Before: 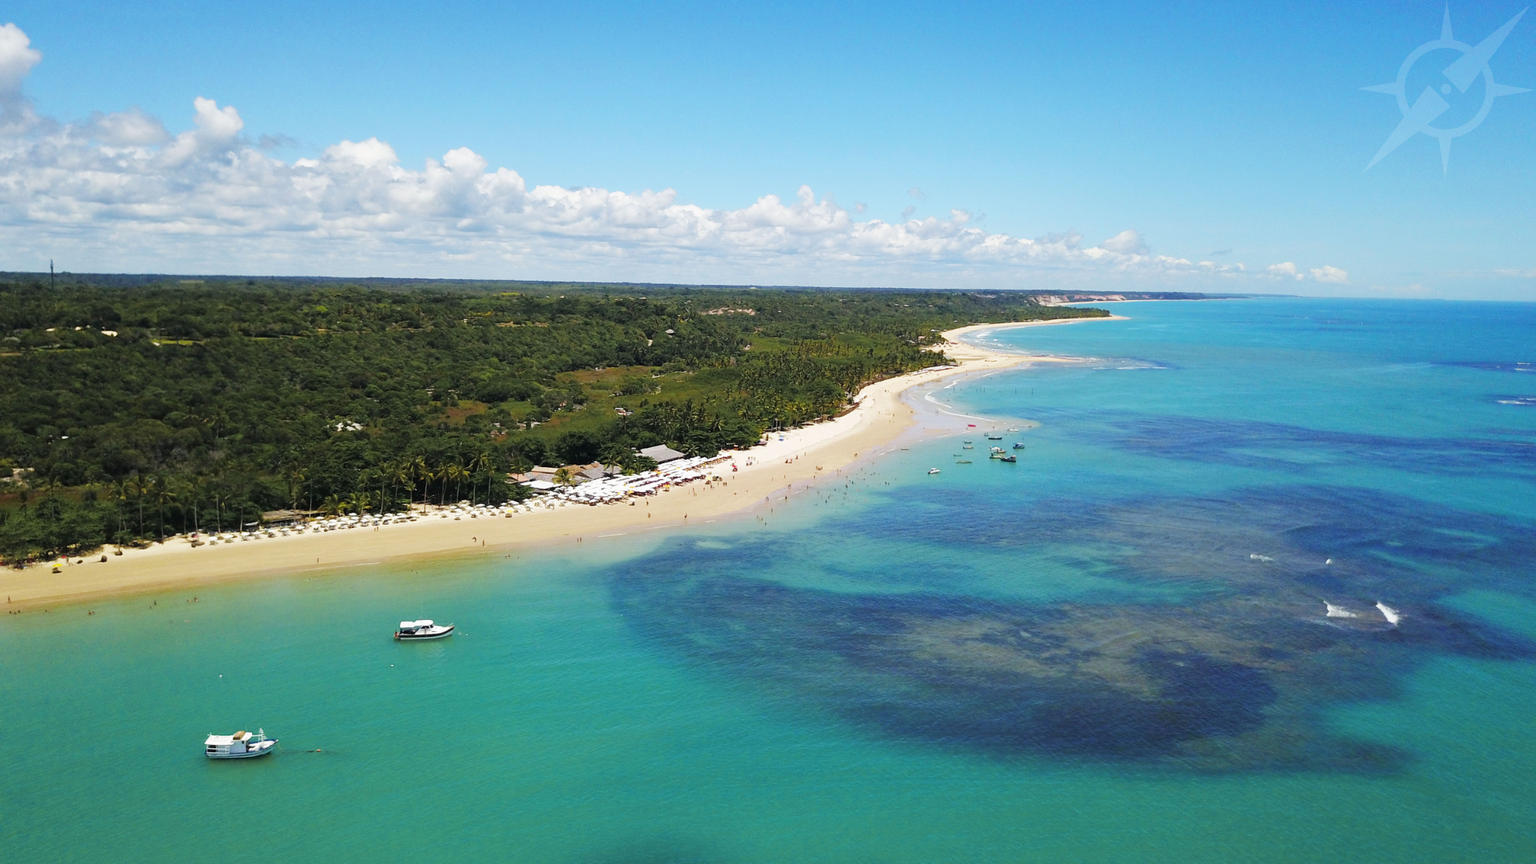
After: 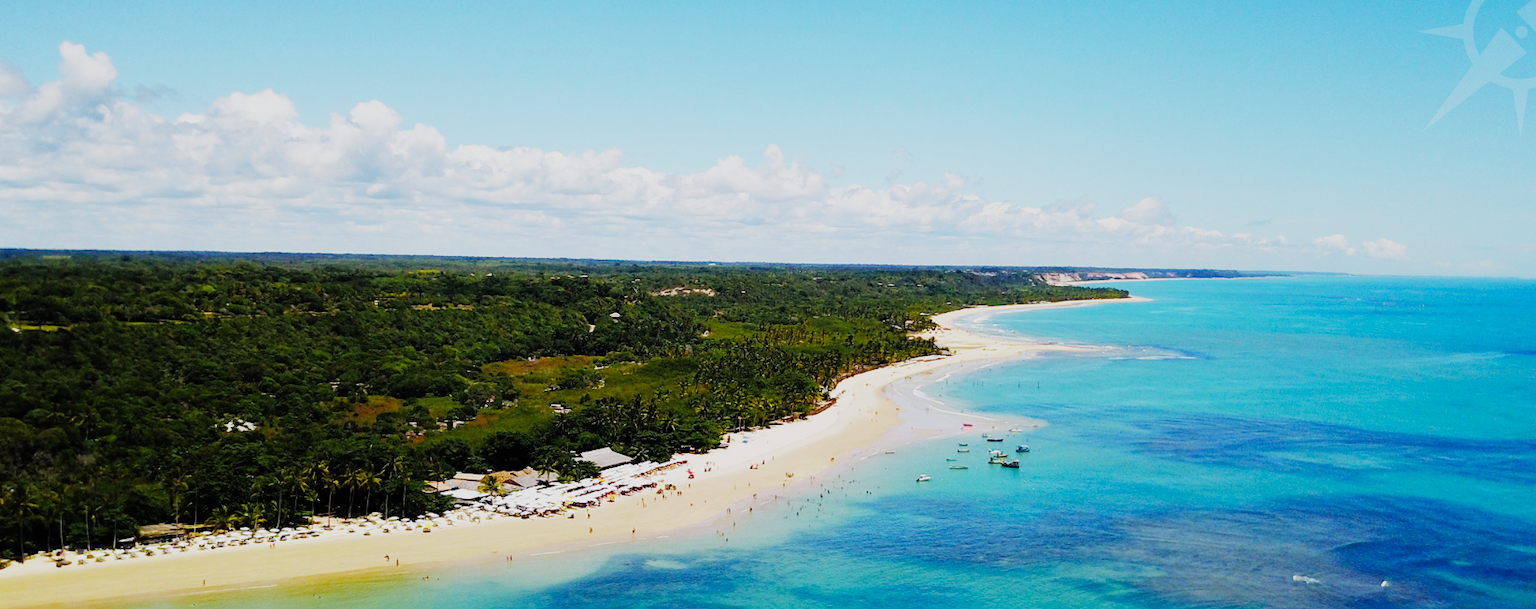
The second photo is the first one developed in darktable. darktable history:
crop and rotate: left 9.345%, top 7.22%, right 4.982%, bottom 32.331%
color balance: lift [1, 1.001, 0.999, 1.001], gamma [1, 1.004, 1.007, 0.993], gain [1, 0.991, 0.987, 1.013], contrast 10%, output saturation 120%
sigmoid: contrast 1.6, skew -0.2, preserve hue 0%, red attenuation 0.1, red rotation 0.035, green attenuation 0.1, green rotation -0.017, blue attenuation 0.15, blue rotation -0.052, base primaries Rec2020
